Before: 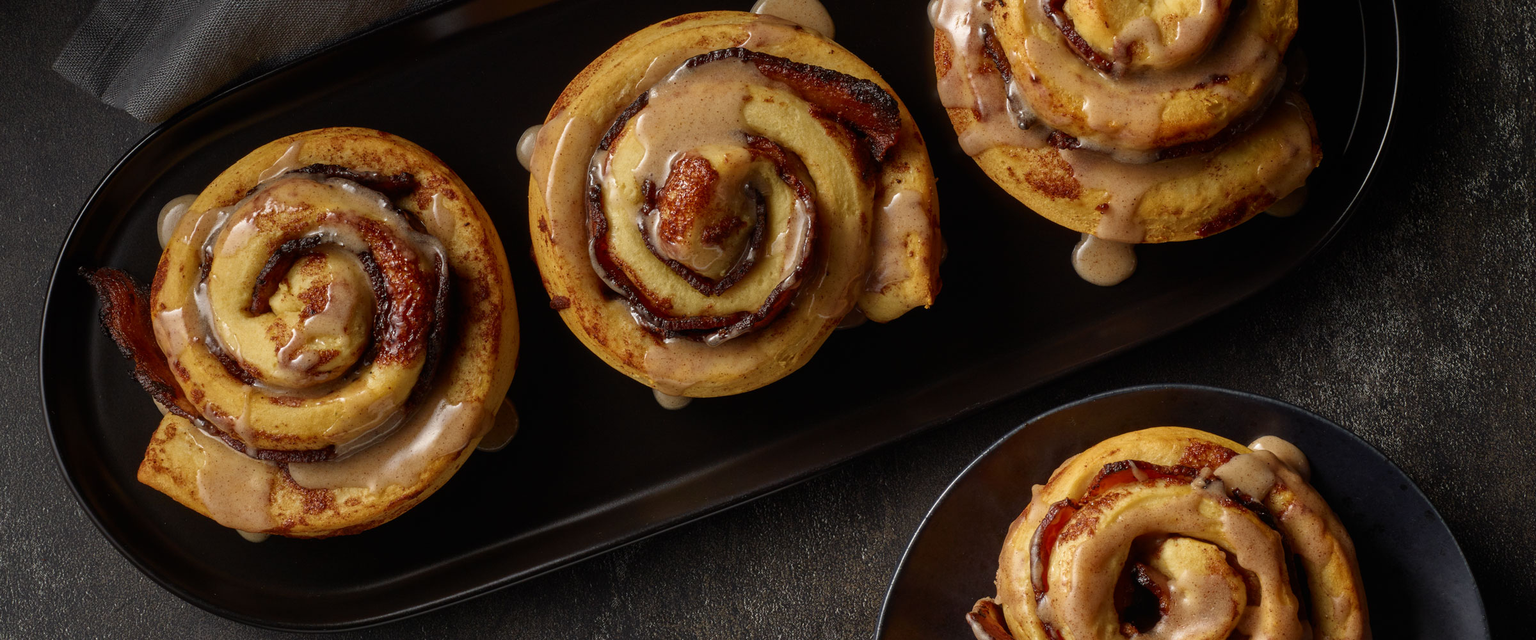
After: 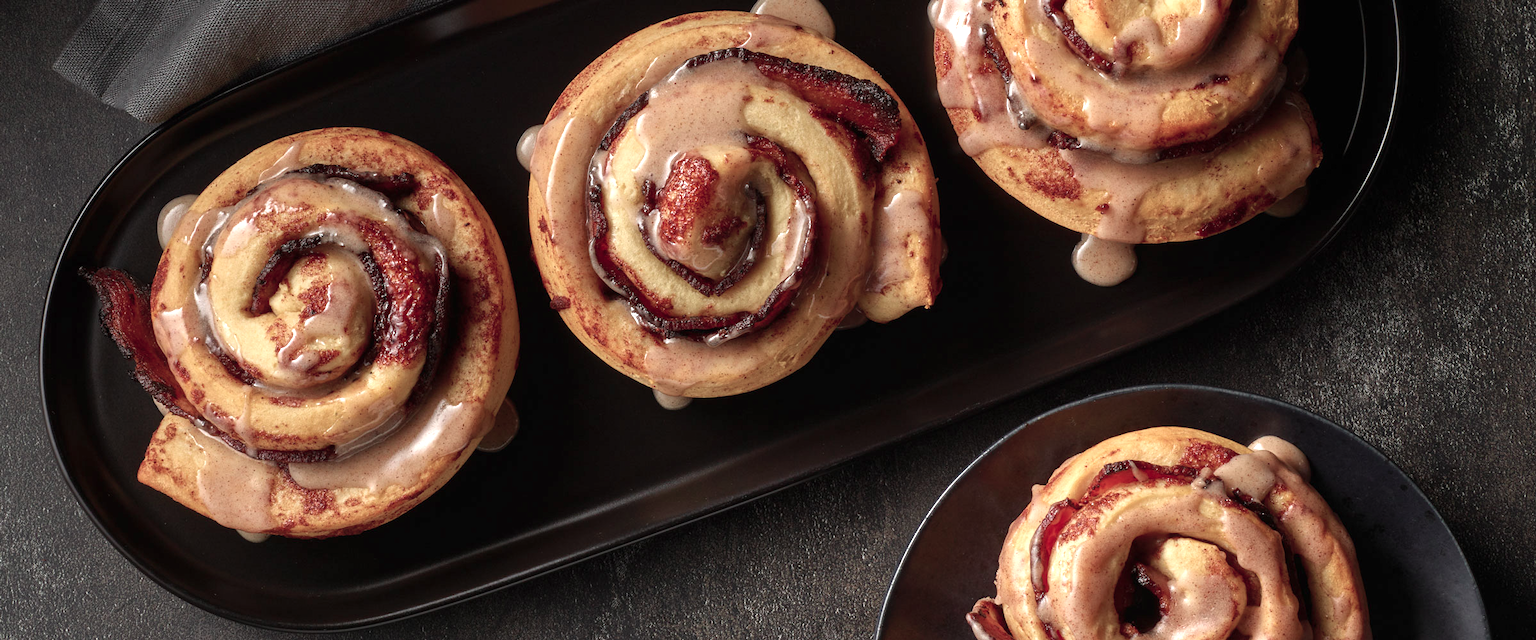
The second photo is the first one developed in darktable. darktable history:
color contrast: blue-yellow contrast 0.62
exposure: exposure 0.74 EV, compensate highlight preservation false
